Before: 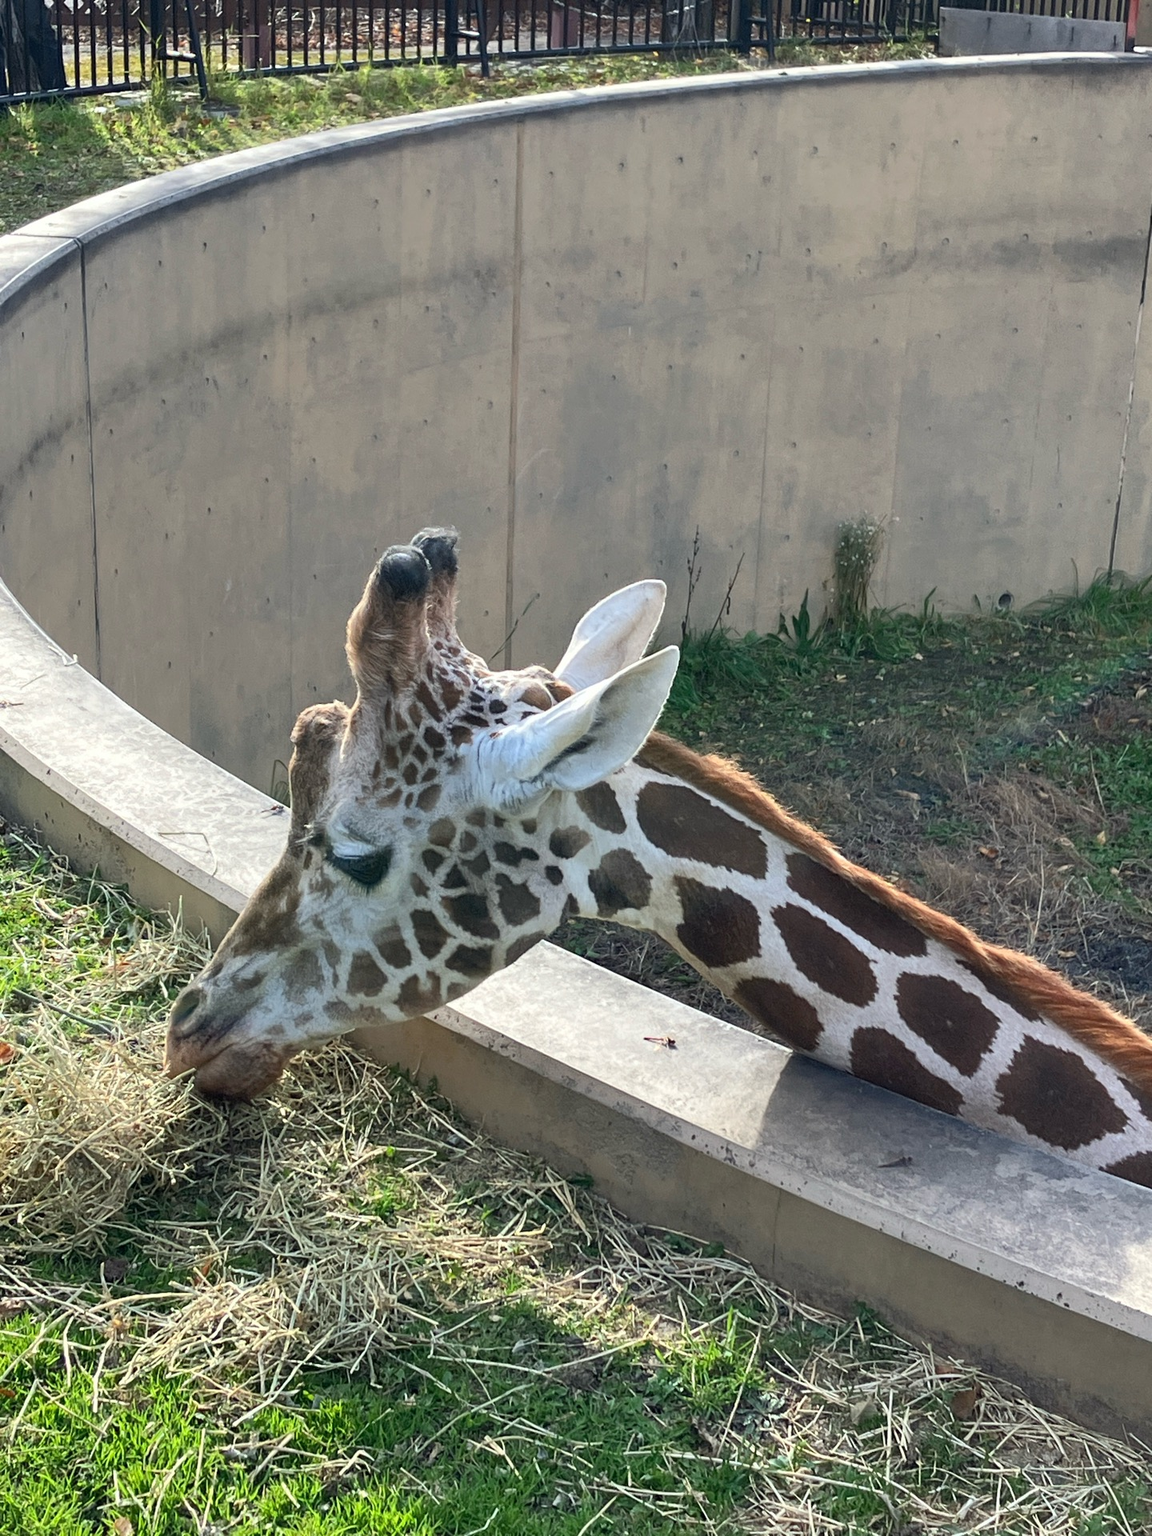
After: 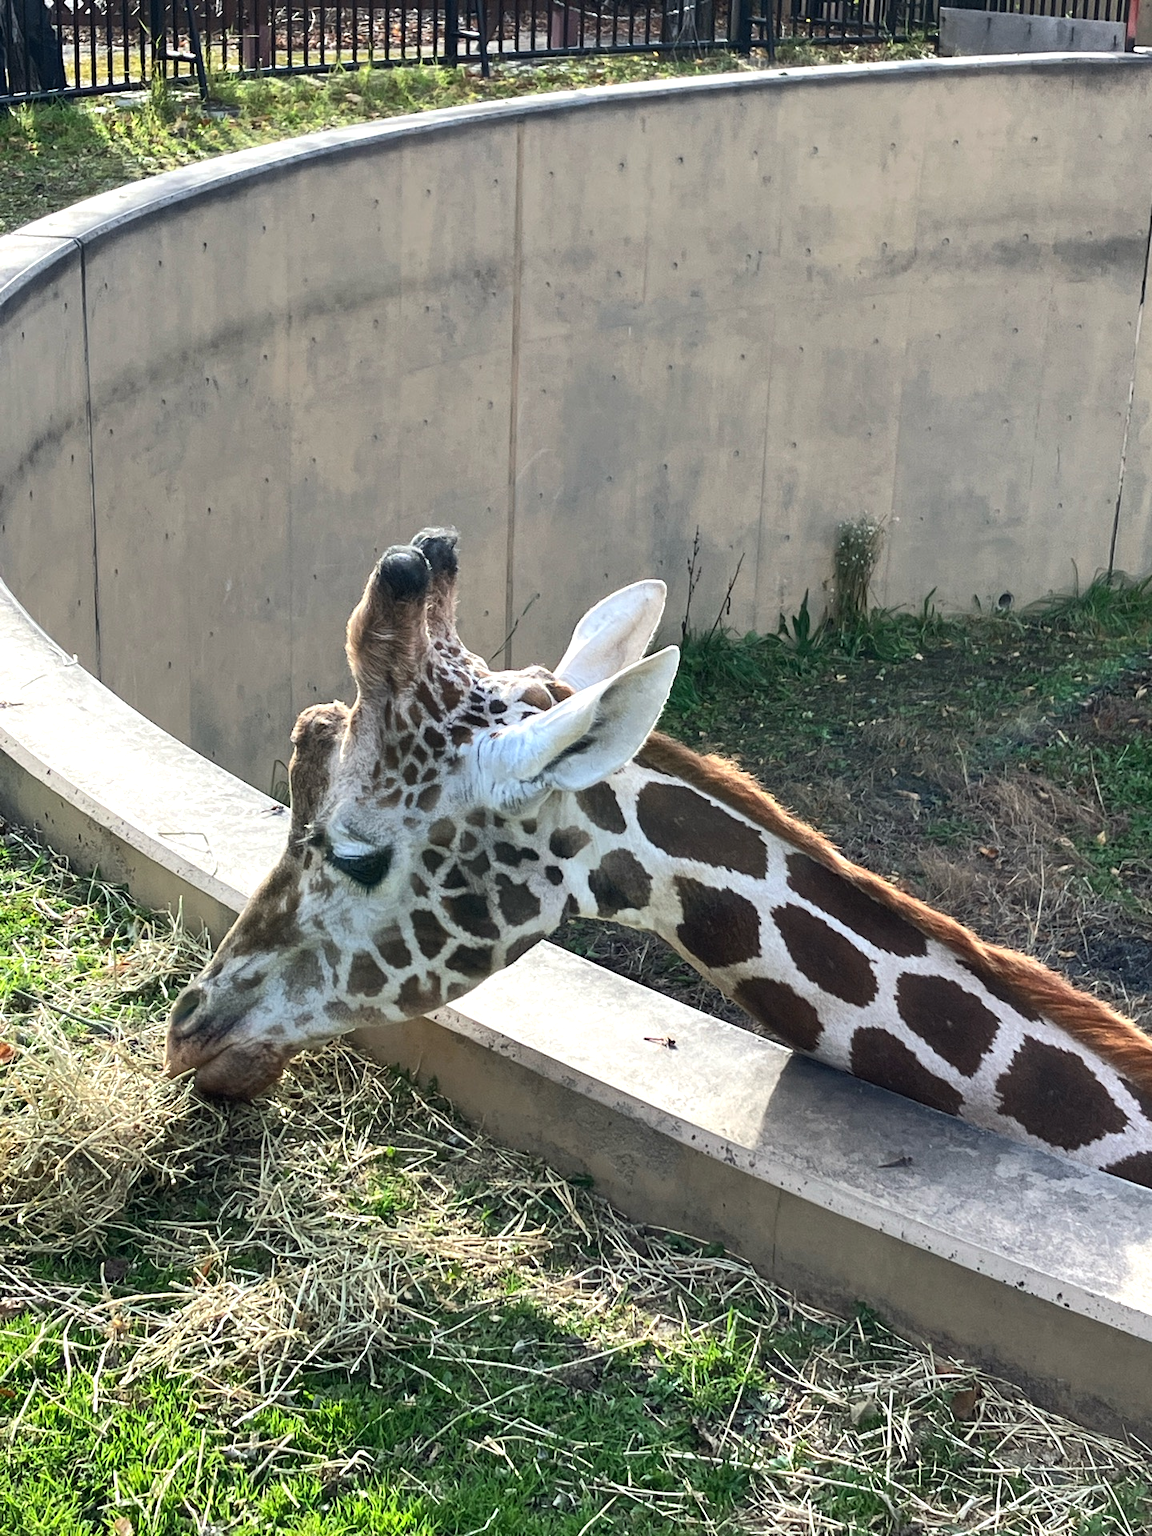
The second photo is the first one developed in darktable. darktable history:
tone equalizer: -8 EV -0.441 EV, -7 EV -0.364 EV, -6 EV -0.339 EV, -5 EV -0.219 EV, -3 EV 0.208 EV, -2 EV 0.339 EV, -1 EV 0.386 EV, +0 EV 0.429 EV, edges refinement/feathering 500, mask exposure compensation -1.57 EV, preserve details no
